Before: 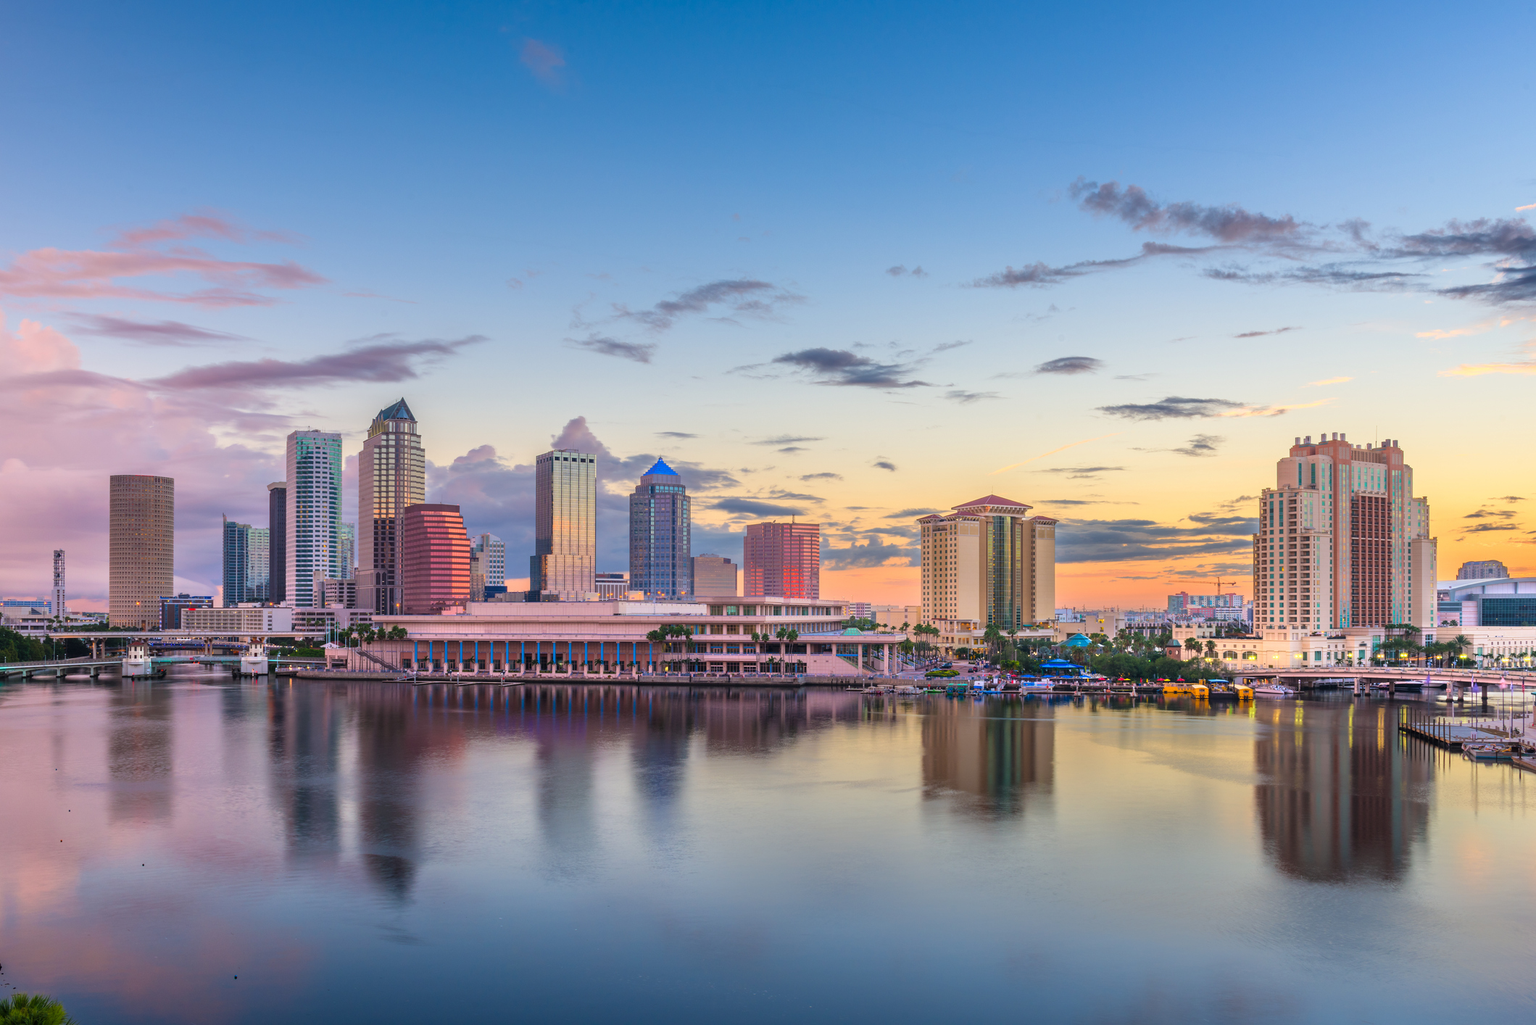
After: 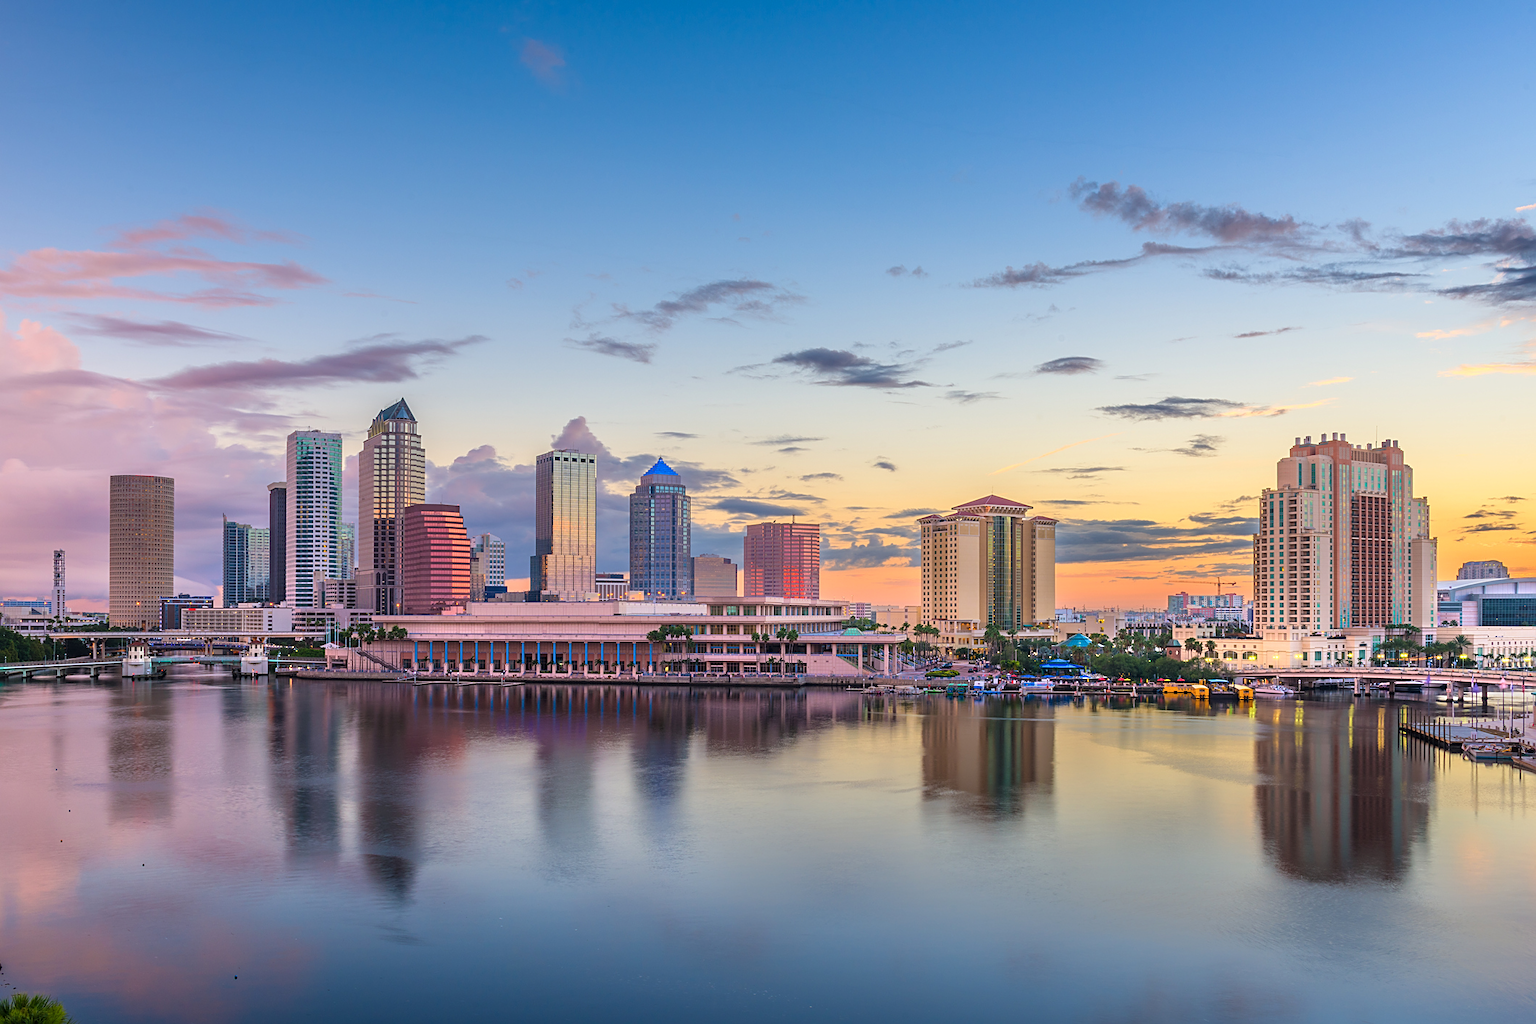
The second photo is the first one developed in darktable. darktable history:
sharpen: on, module defaults
color balance rgb: global vibrance 10%
